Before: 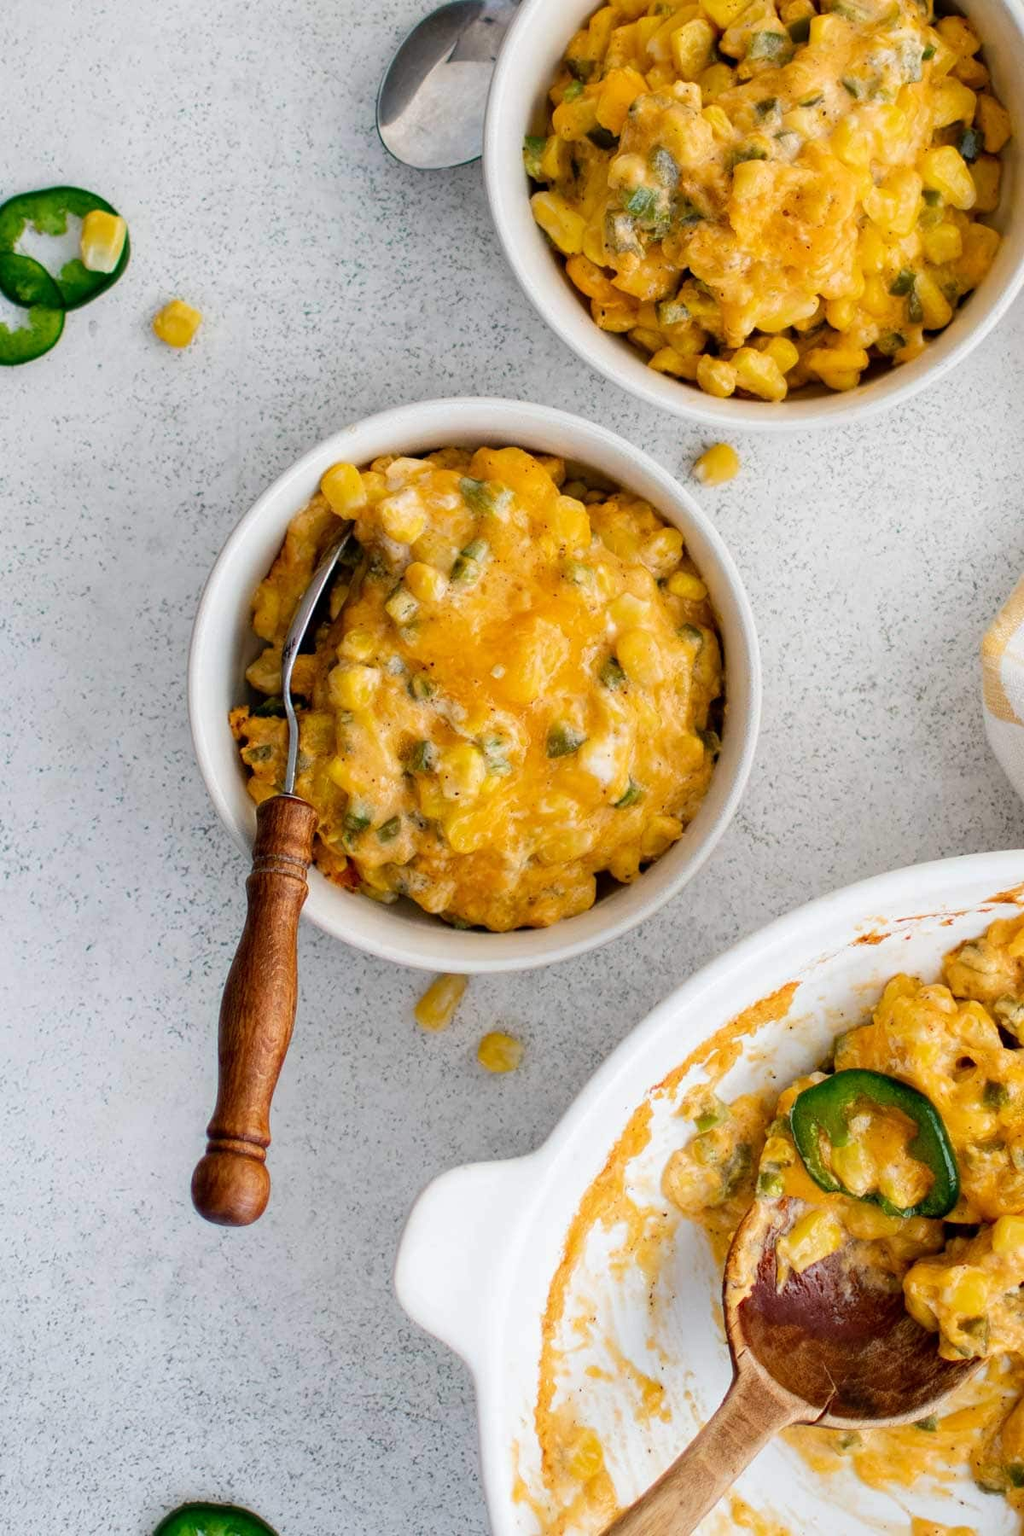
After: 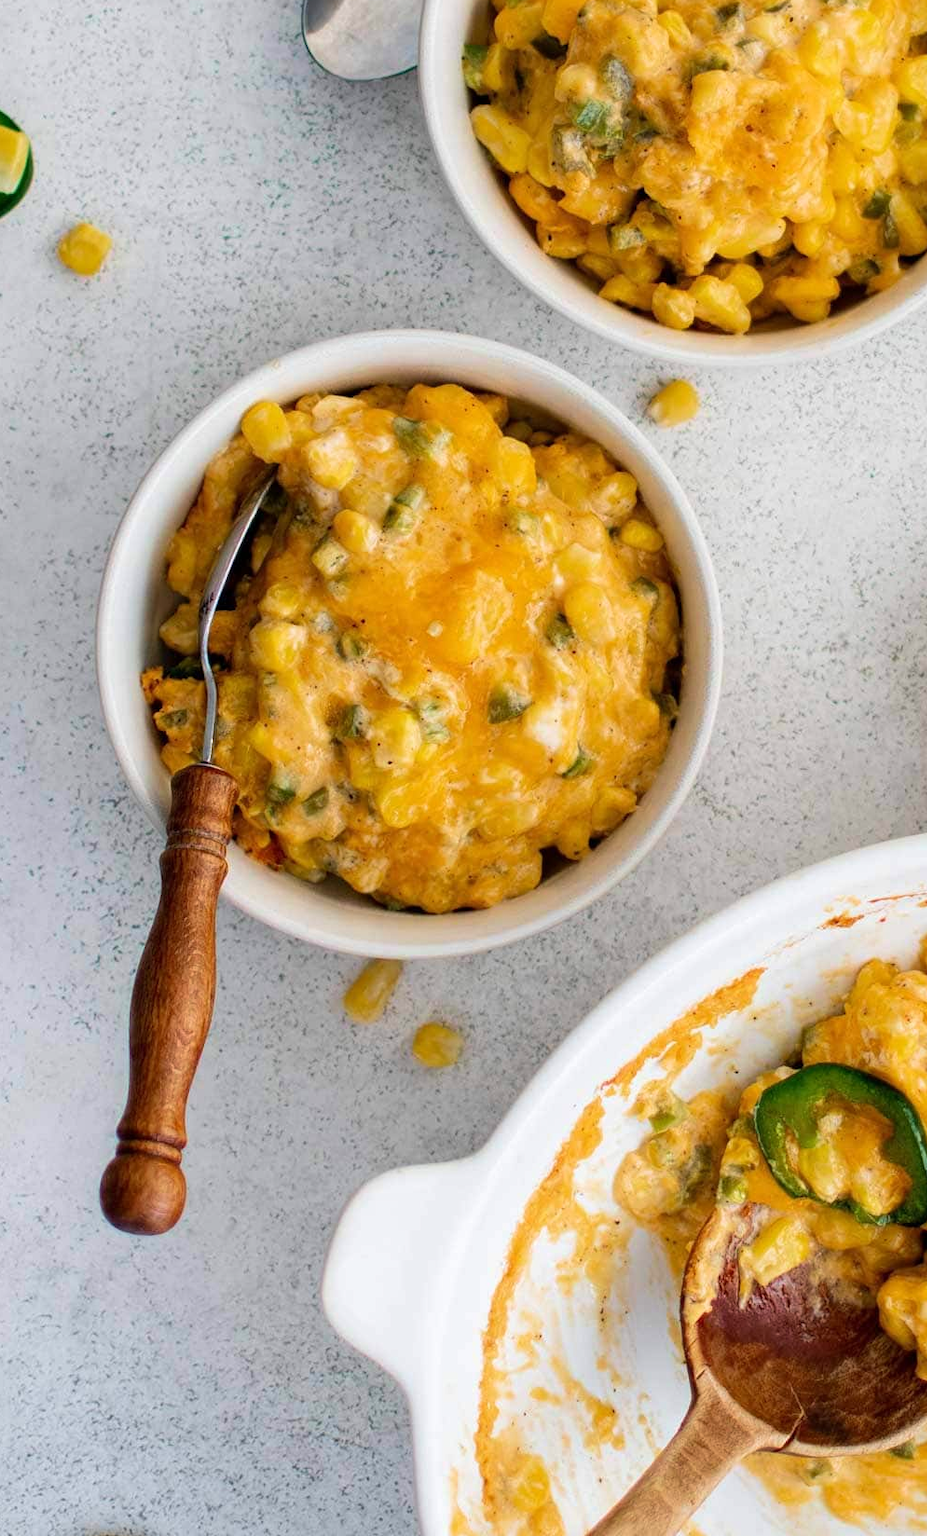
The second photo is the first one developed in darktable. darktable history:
velvia: on, module defaults
crop: left 9.778%, top 6.249%, right 7.278%, bottom 2.156%
